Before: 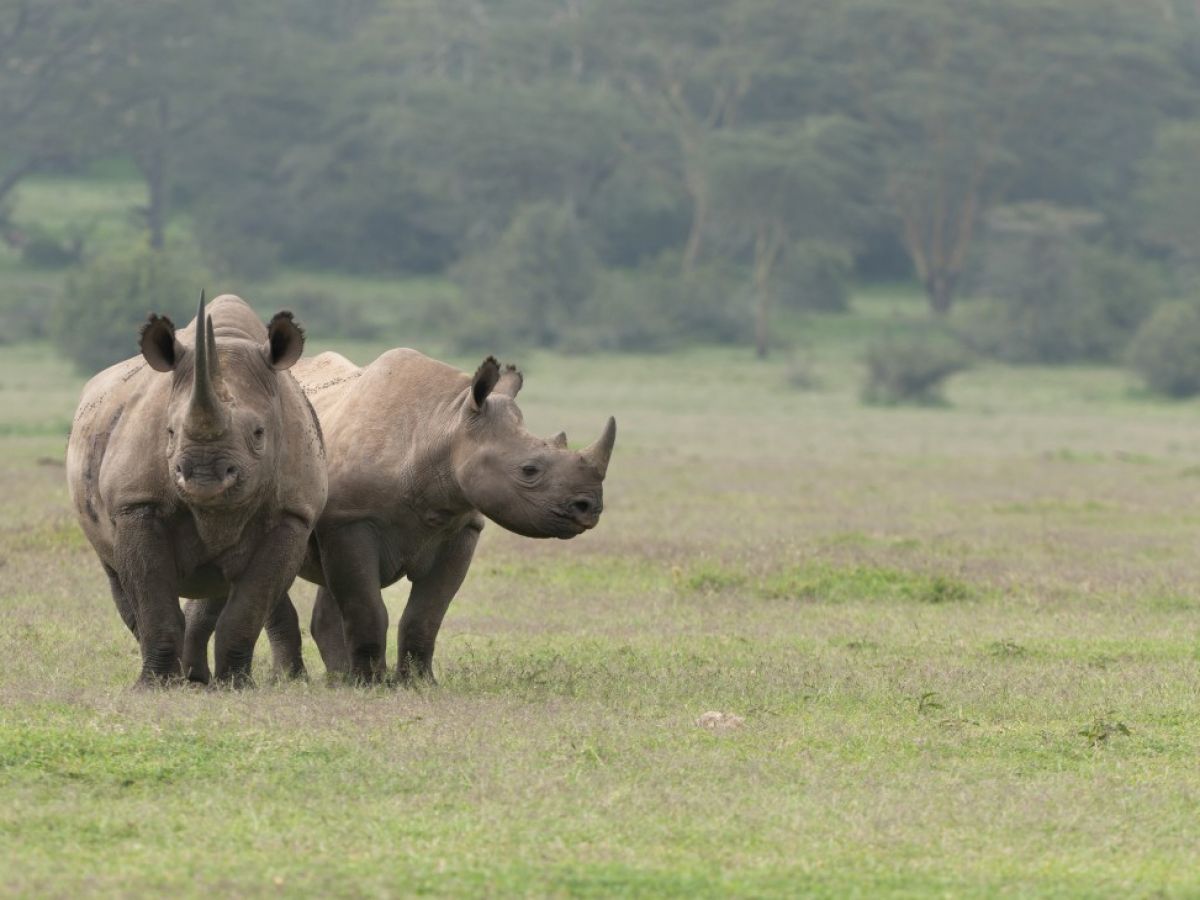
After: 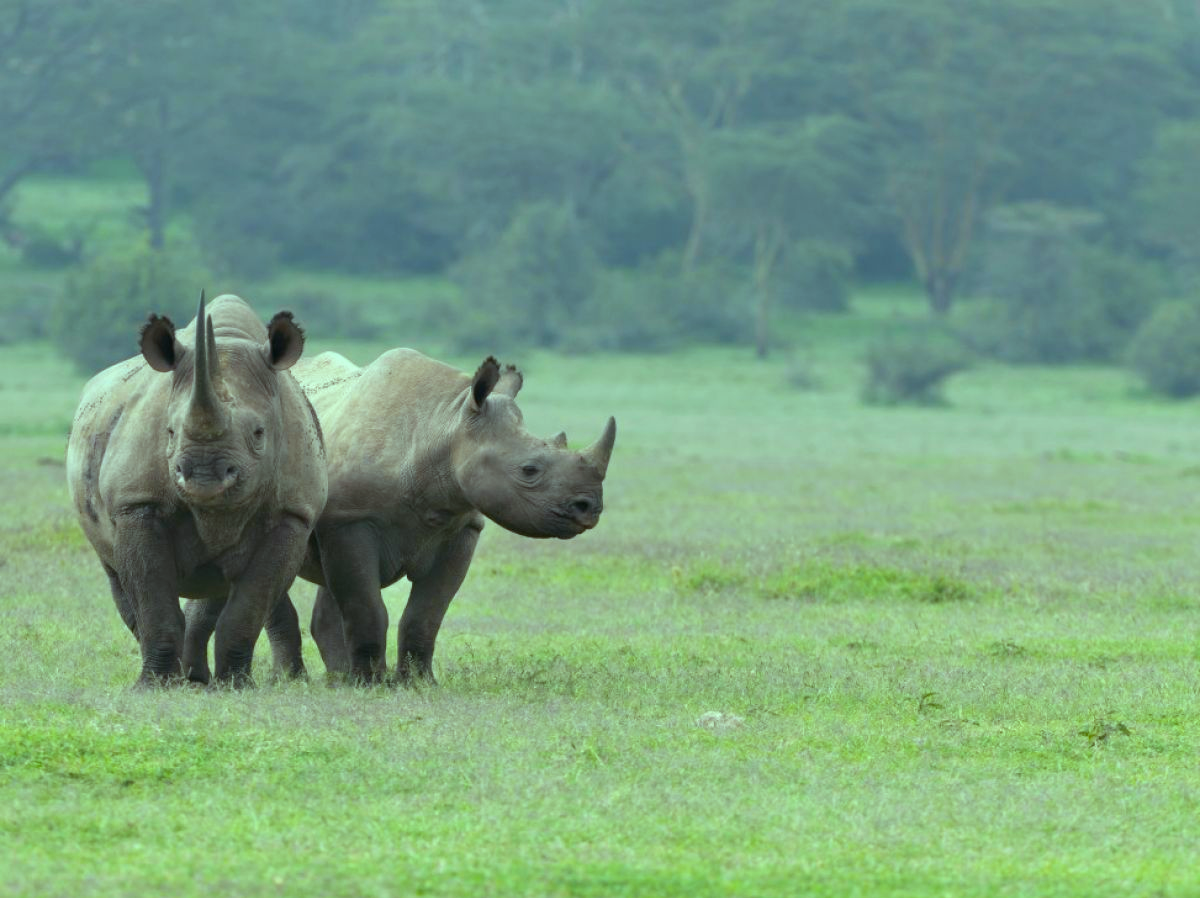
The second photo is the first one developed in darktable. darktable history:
color balance: mode lift, gamma, gain (sRGB), lift [0.997, 0.979, 1.021, 1.011], gamma [1, 1.084, 0.916, 0.998], gain [1, 0.87, 1.13, 1.101], contrast 4.55%, contrast fulcrum 38.24%, output saturation 104.09%
crop: top 0.05%, bottom 0.098%
color balance rgb: perceptual saturation grading › global saturation 20%, global vibrance 20%
